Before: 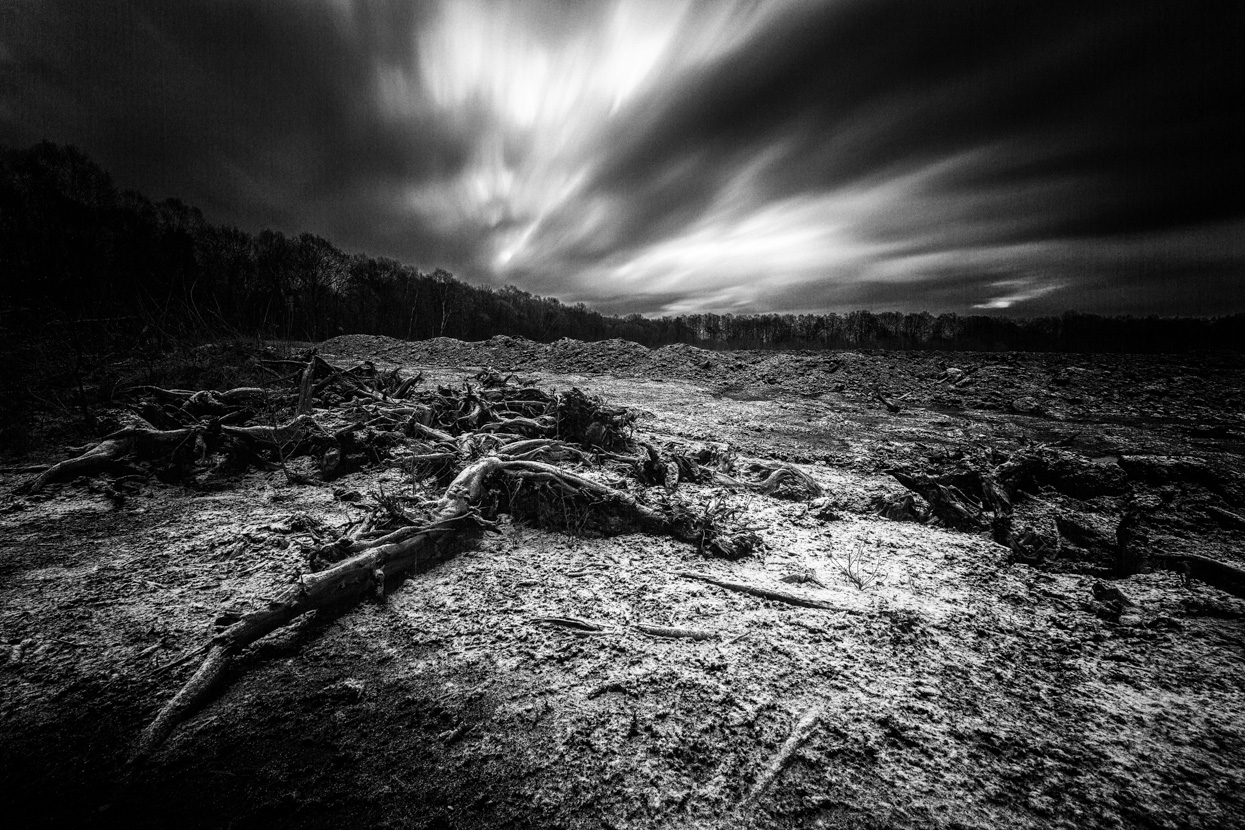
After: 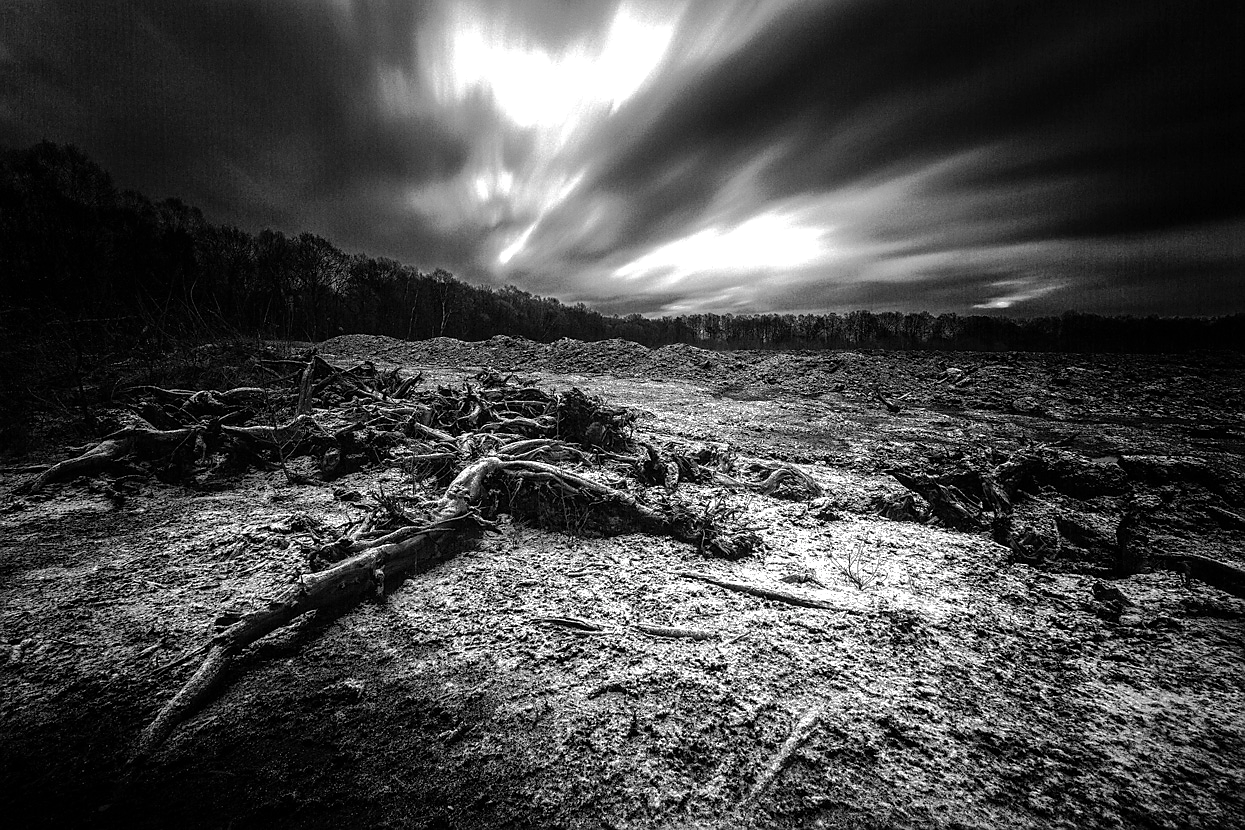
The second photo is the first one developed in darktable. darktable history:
sharpen: radius 0.981, amount 0.604
tone equalizer: -8 EV -0.378 EV, -7 EV -0.384 EV, -6 EV -0.324 EV, -5 EV -0.252 EV, -3 EV 0.22 EV, -2 EV 0.335 EV, -1 EV 0.38 EV, +0 EV 0.435 EV, edges refinement/feathering 500, mask exposure compensation -1.57 EV, preserve details no
shadows and highlights: shadows 39.46, highlights -59.69
